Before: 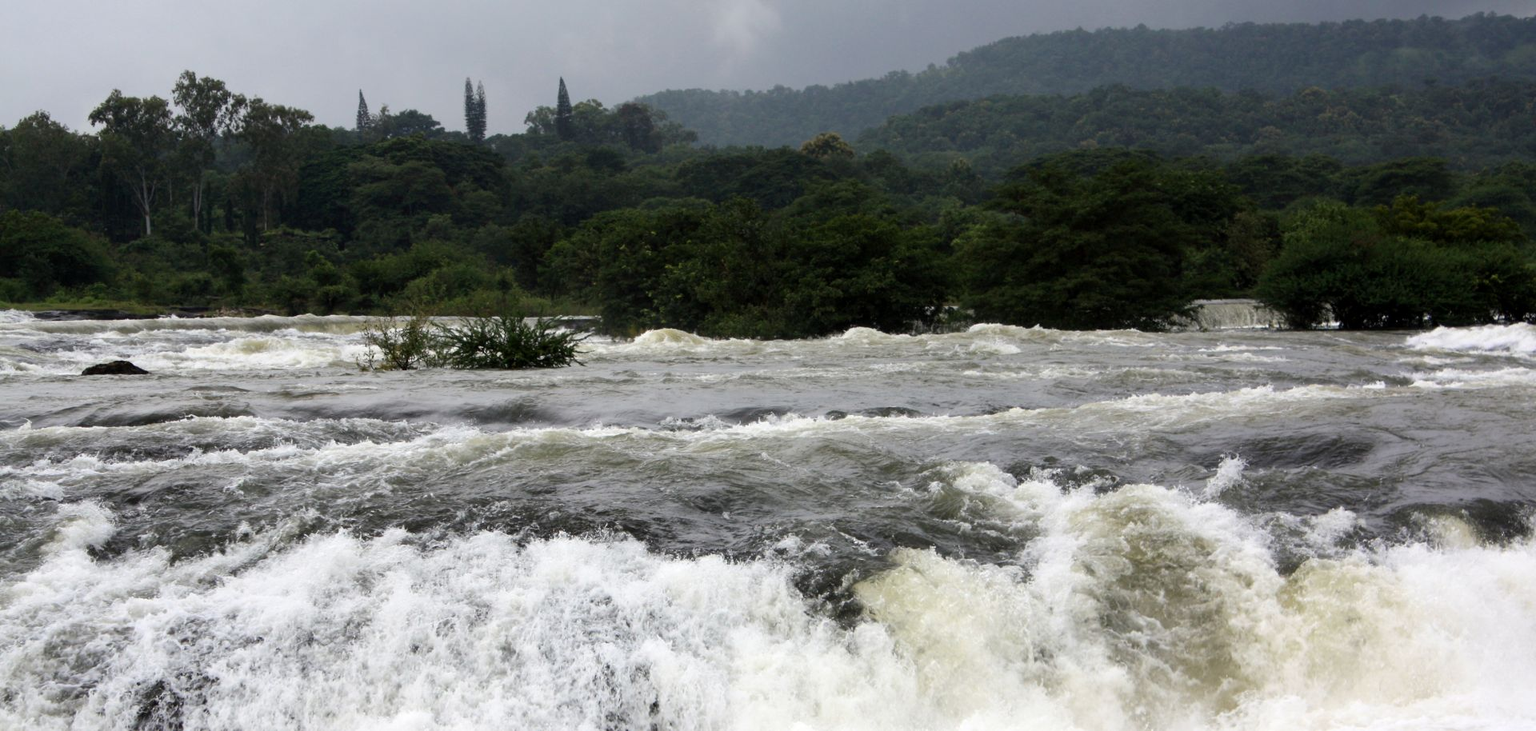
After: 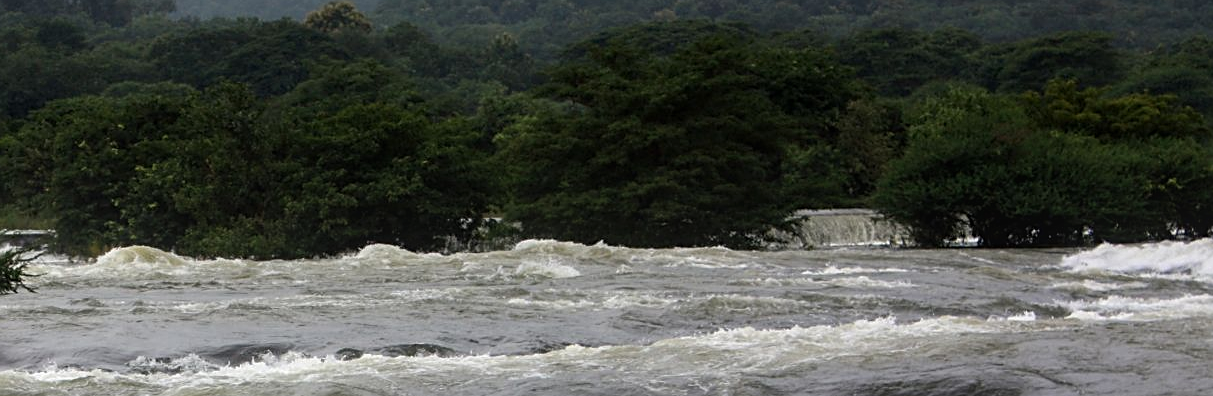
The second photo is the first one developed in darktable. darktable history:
crop: left 36.261%, top 18.138%, right 0.523%, bottom 38.459%
sharpen: on, module defaults
local contrast: detail 109%
